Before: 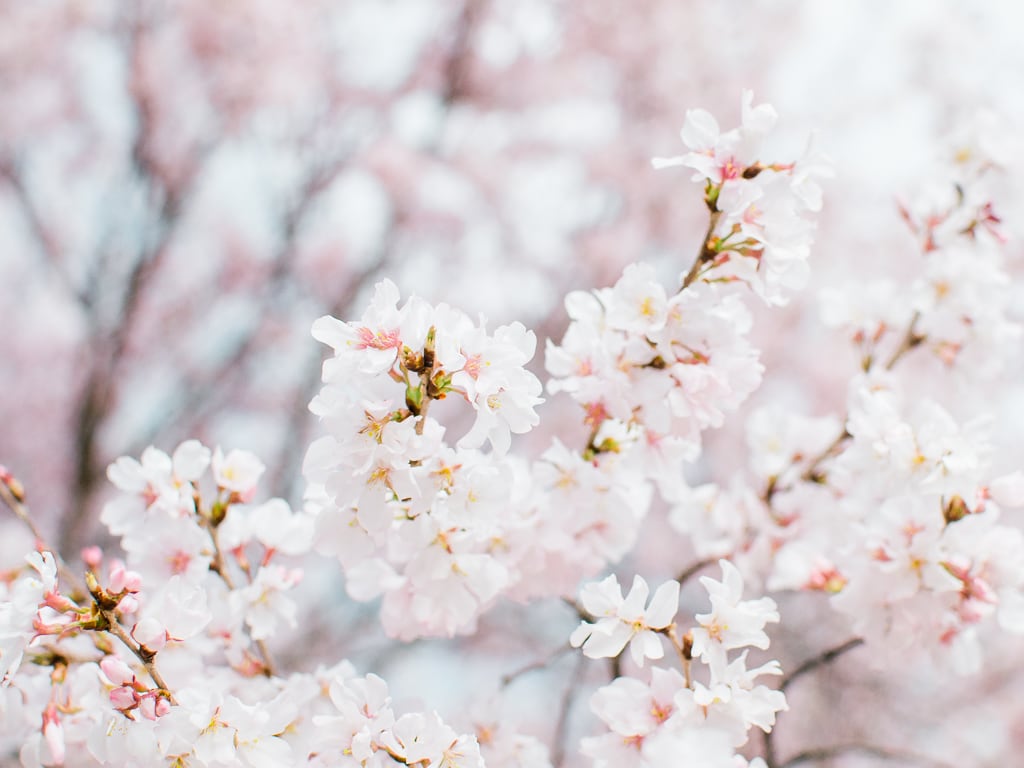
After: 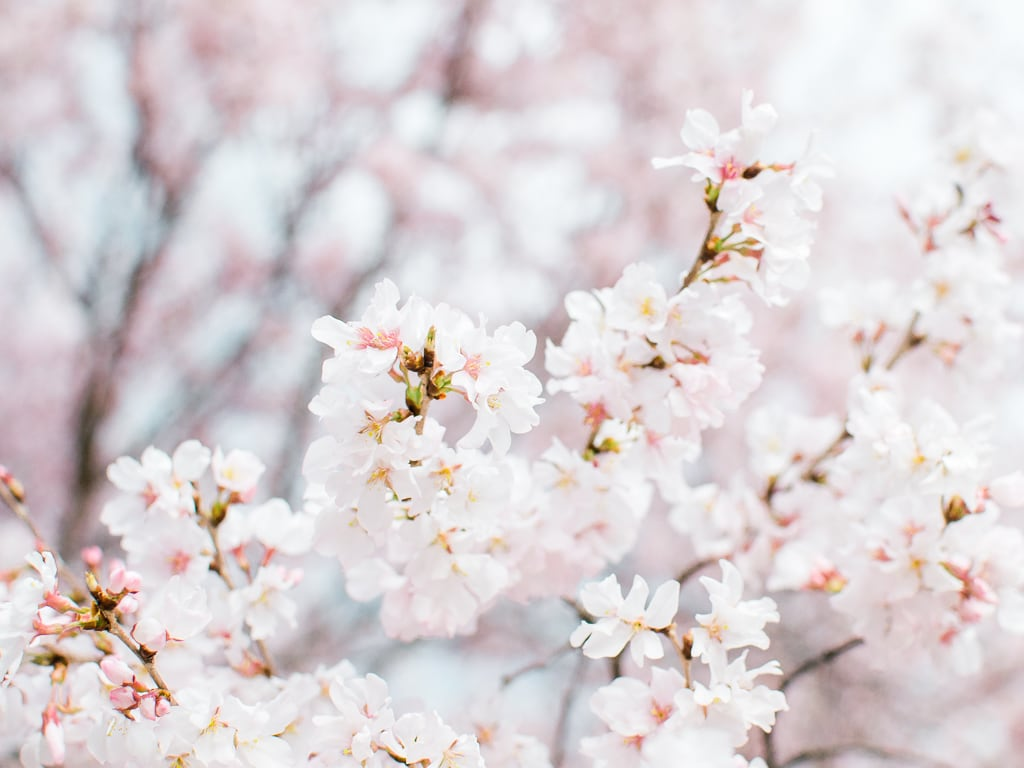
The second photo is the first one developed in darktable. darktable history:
contrast brightness saturation: saturation -0.04
levels: levels [0, 0.492, 0.984]
